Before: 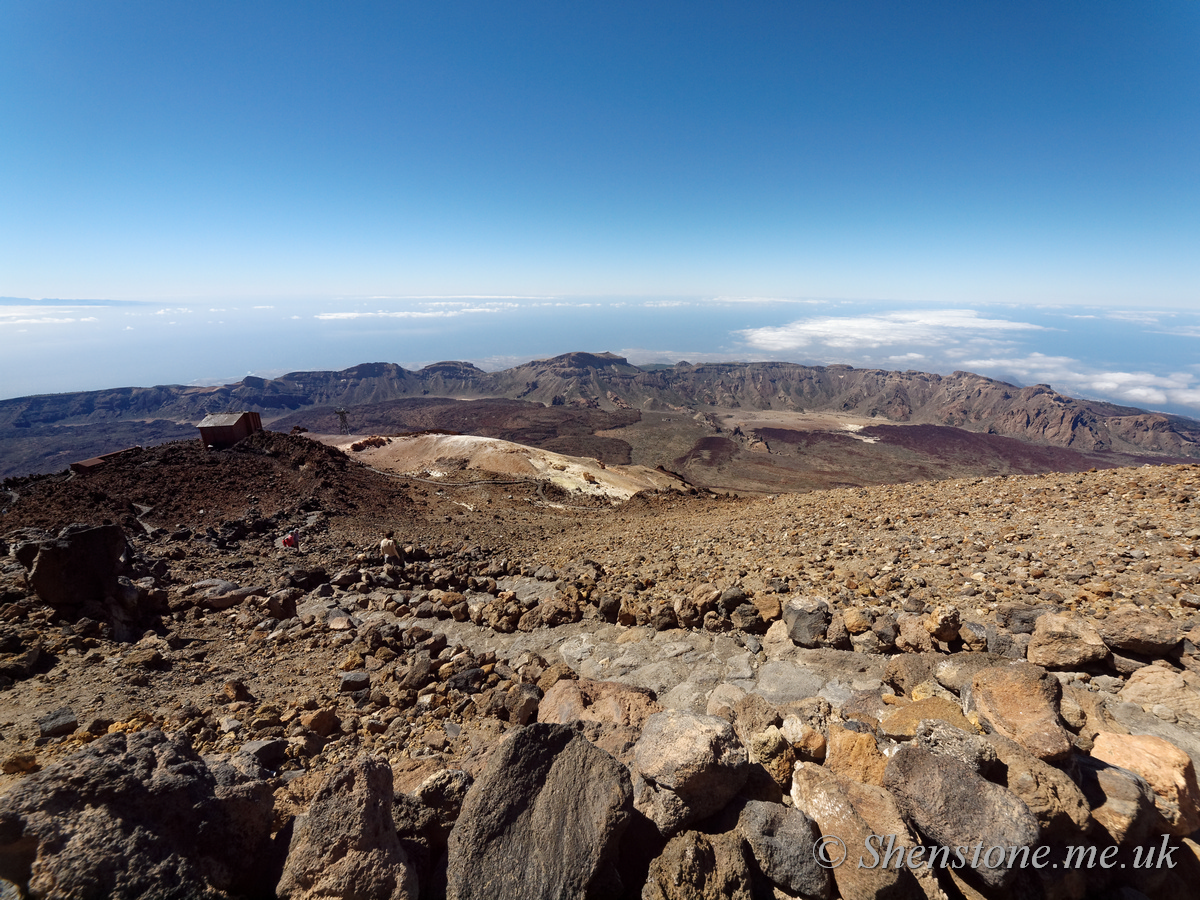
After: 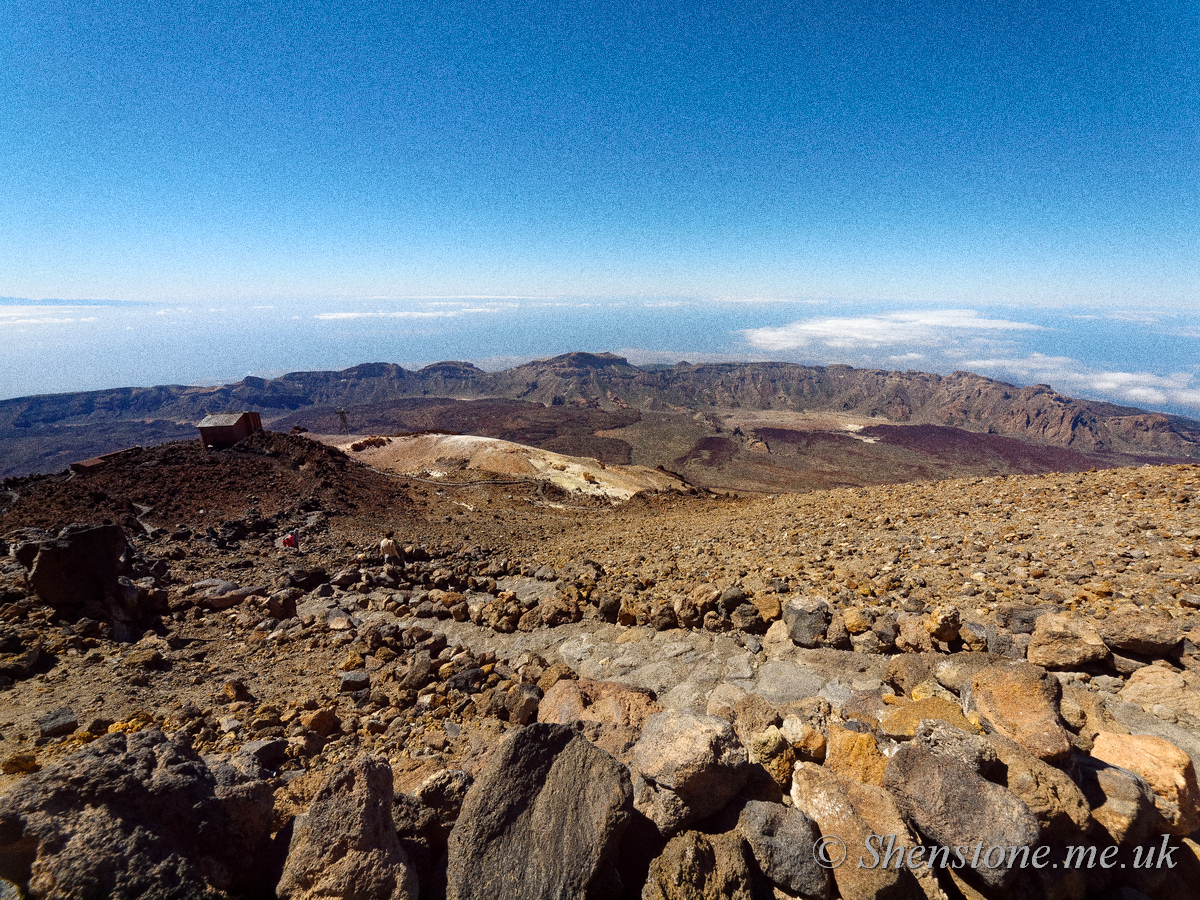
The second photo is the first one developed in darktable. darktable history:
color balance: output saturation 120%
grain: strength 49.07%
